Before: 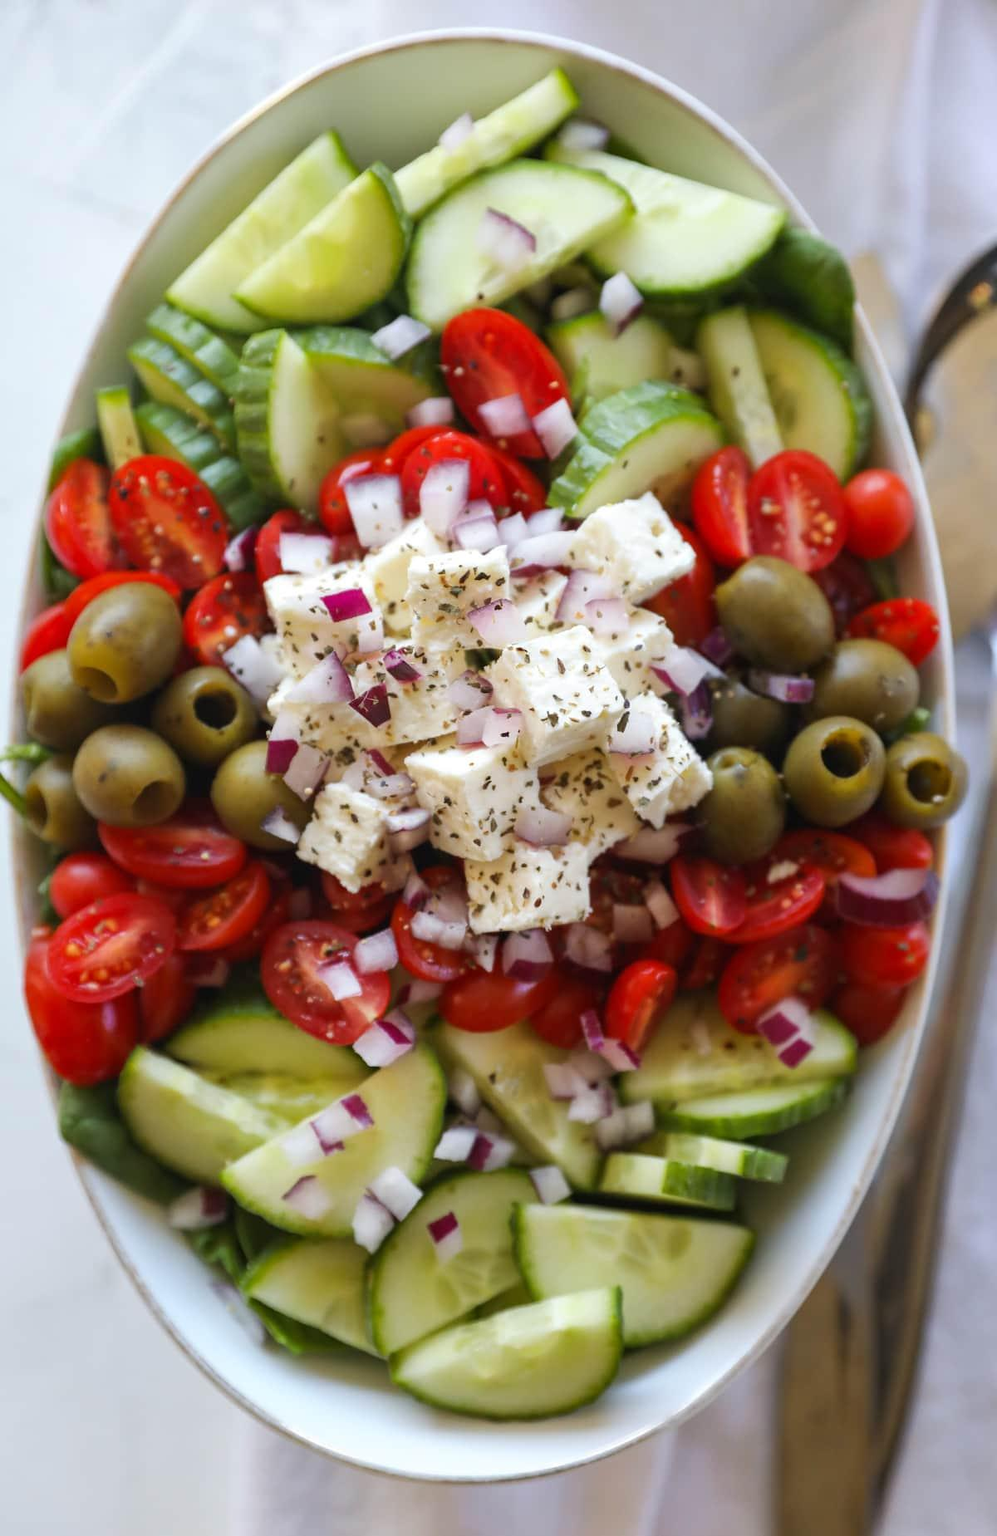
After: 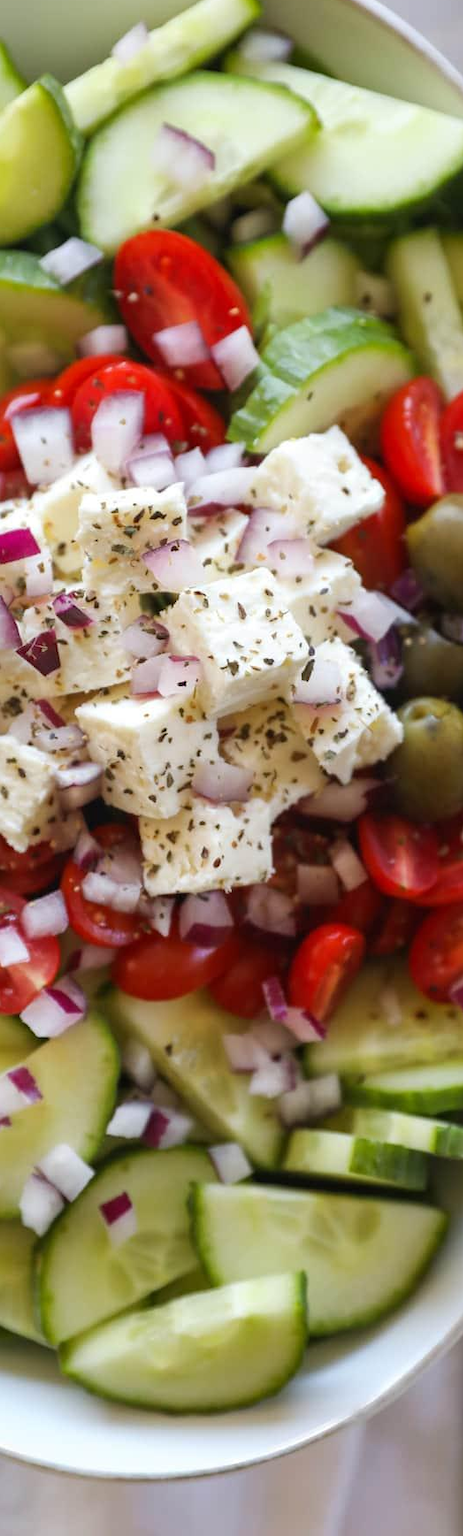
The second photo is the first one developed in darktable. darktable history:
crop: left 33.531%, top 6.012%, right 22.751%
